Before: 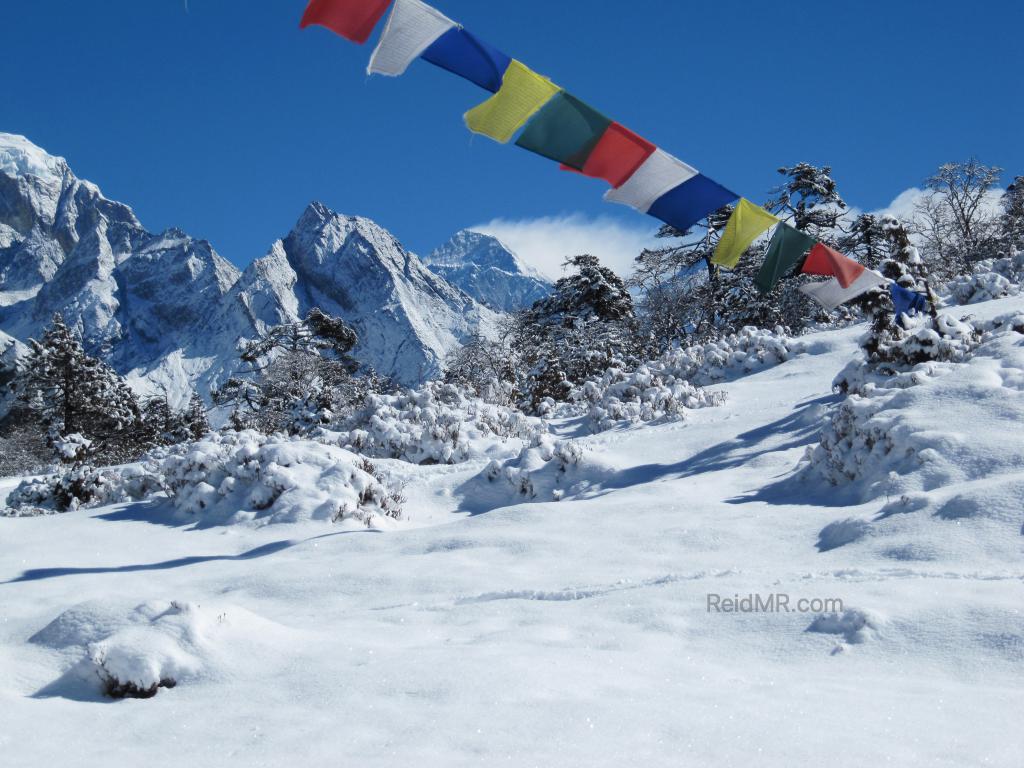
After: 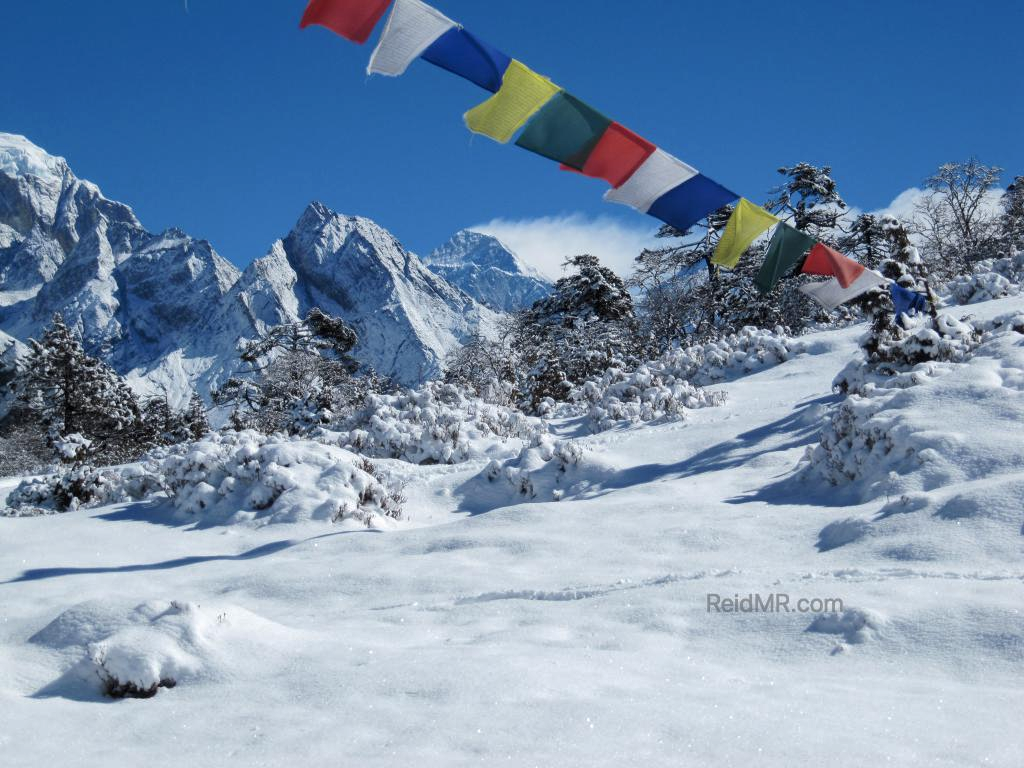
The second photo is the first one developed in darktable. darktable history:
local contrast: highlights 100%, shadows 100%, detail 120%, midtone range 0.2
shadows and highlights: shadows 10, white point adjustment 1, highlights -40
